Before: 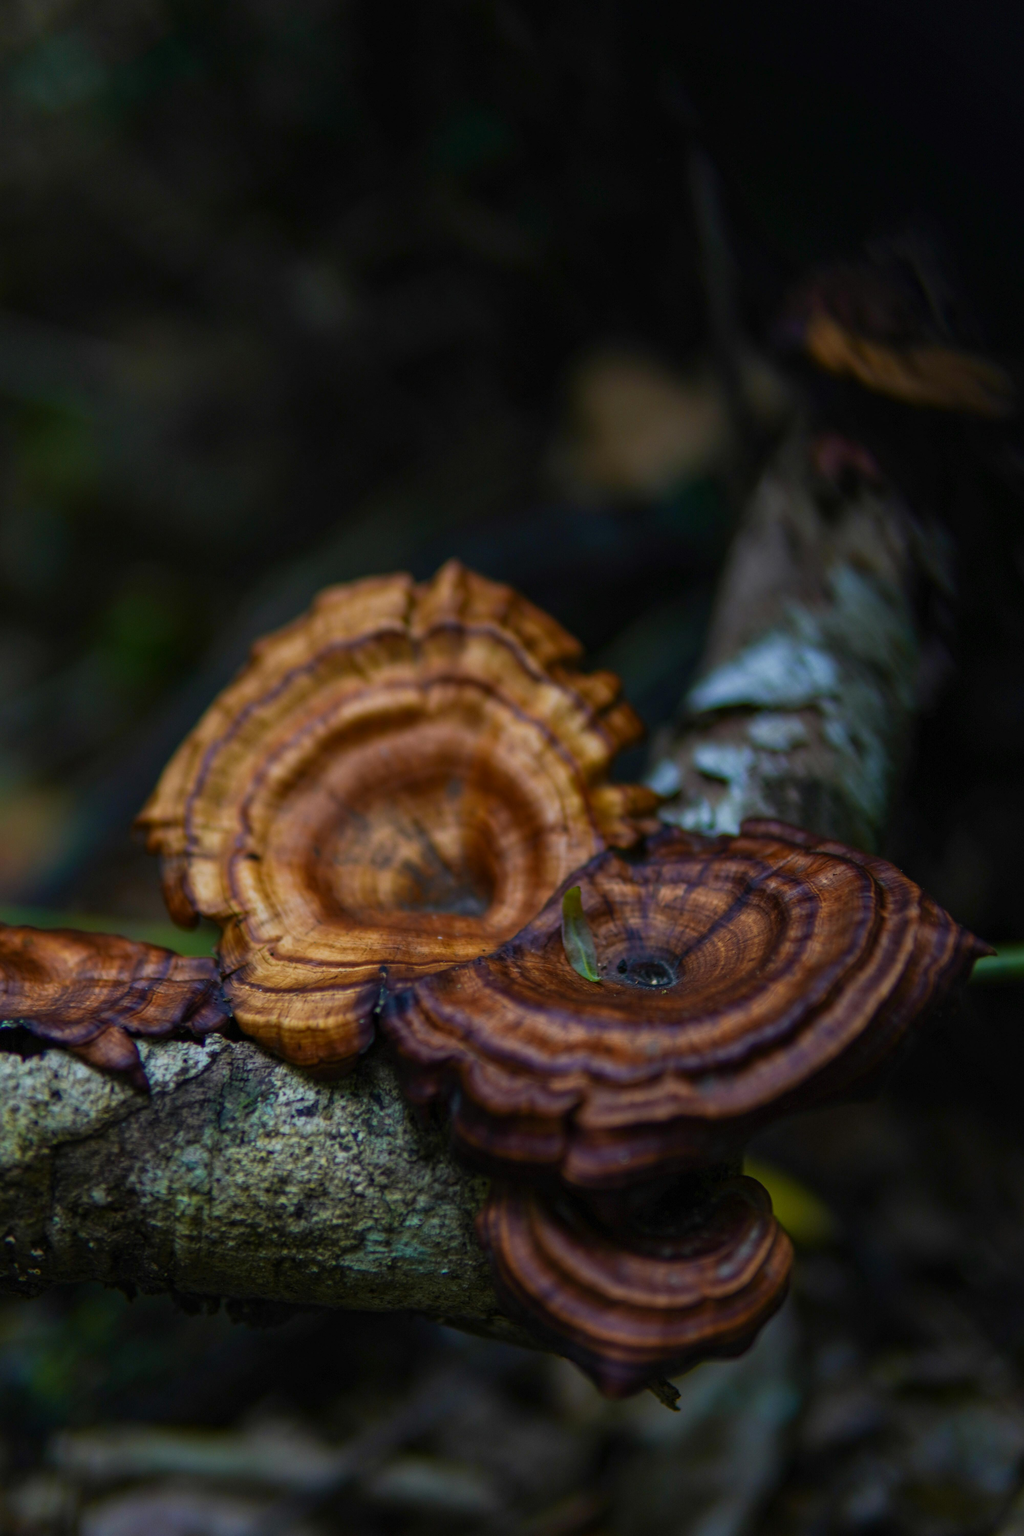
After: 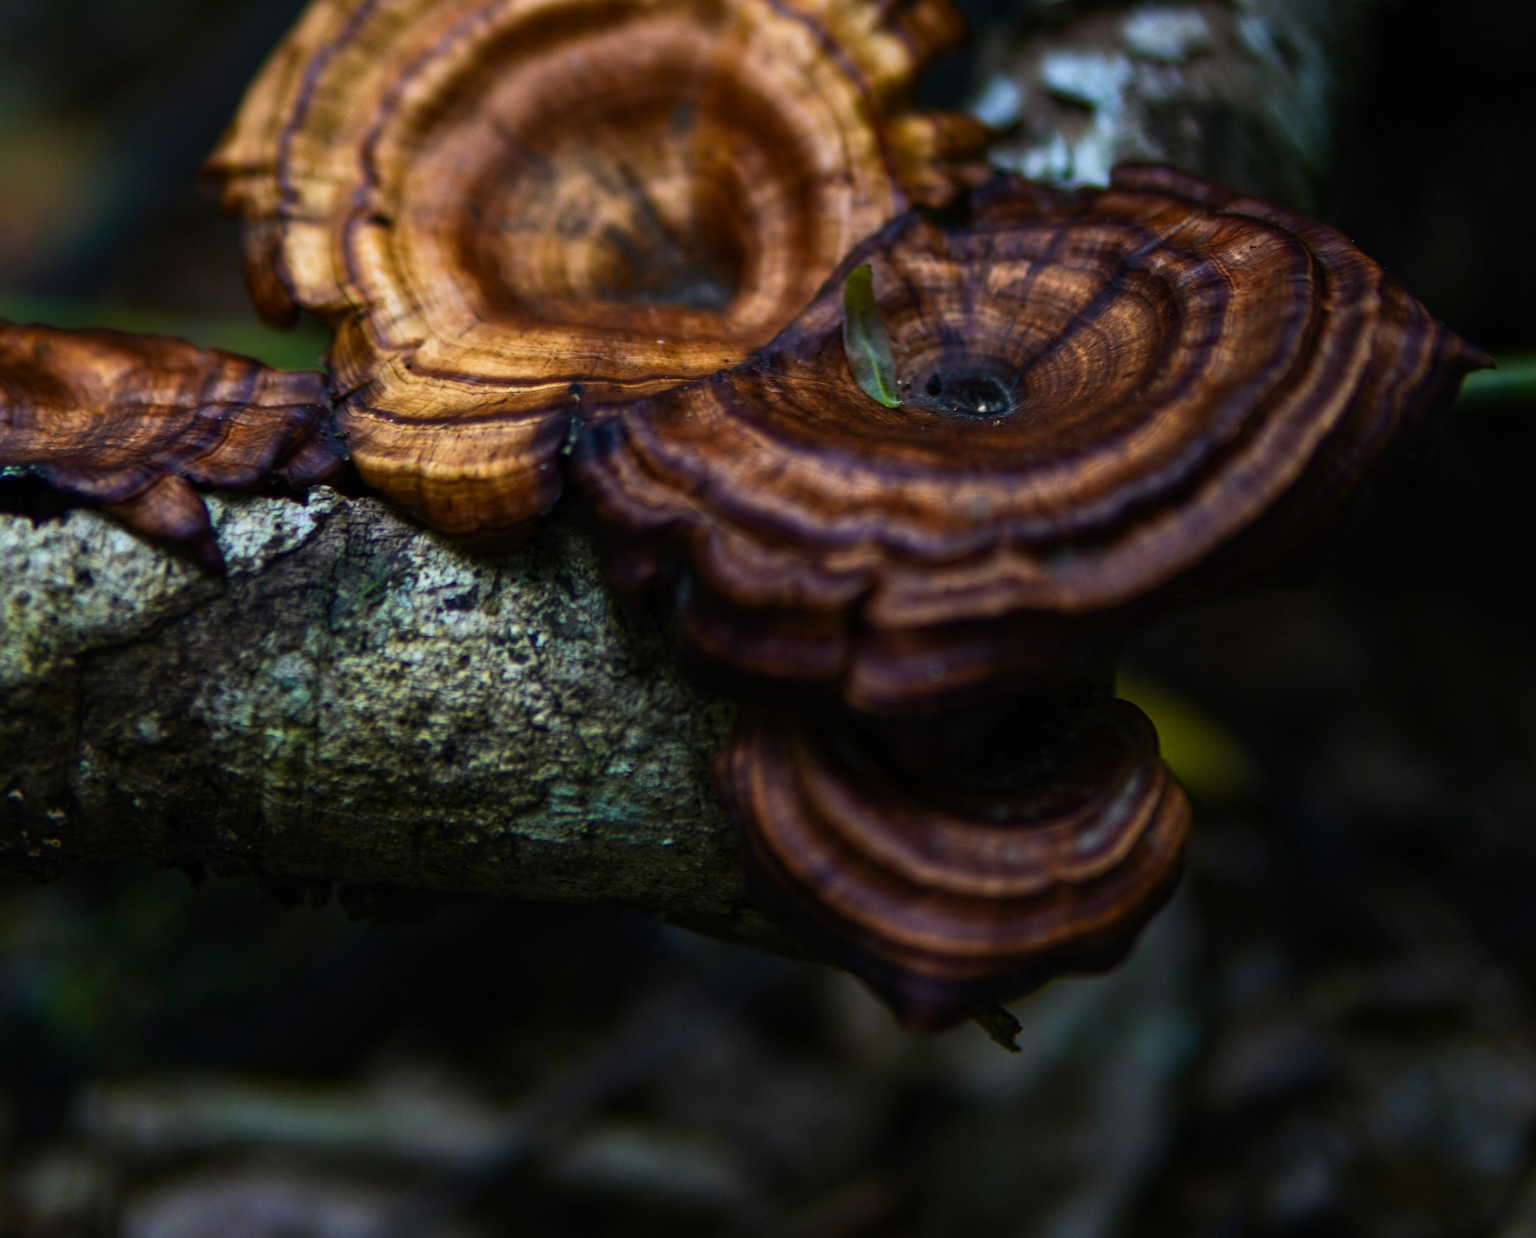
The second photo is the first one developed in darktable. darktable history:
crop and rotate: top 46.237%
tone equalizer: -8 EV -0.75 EV, -7 EV -0.7 EV, -6 EV -0.6 EV, -5 EV -0.4 EV, -3 EV 0.4 EV, -2 EV 0.6 EV, -1 EV 0.7 EV, +0 EV 0.75 EV, edges refinement/feathering 500, mask exposure compensation -1.57 EV, preserve details no
